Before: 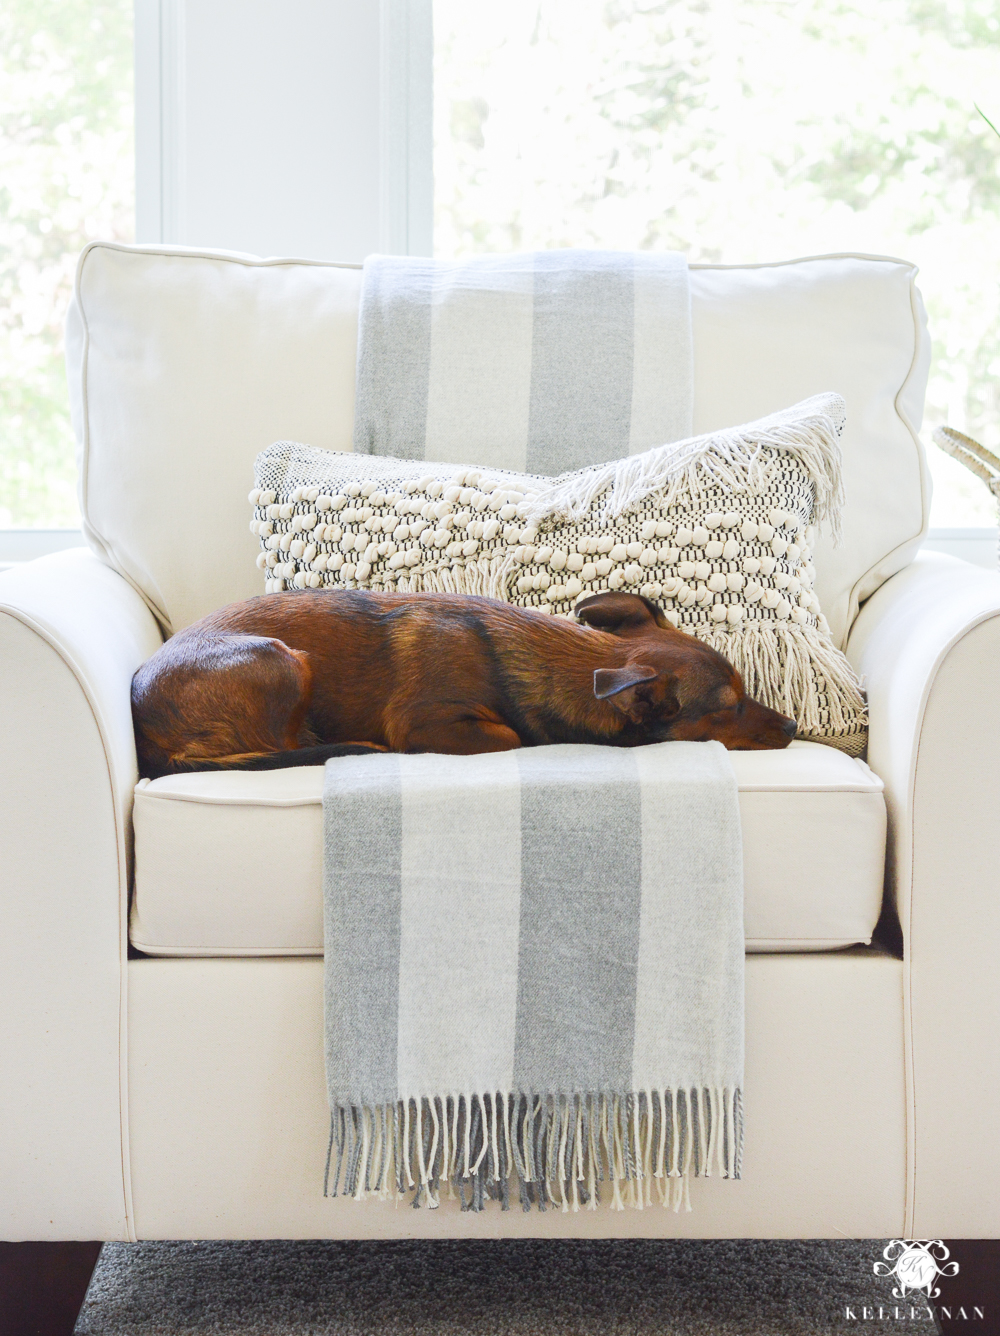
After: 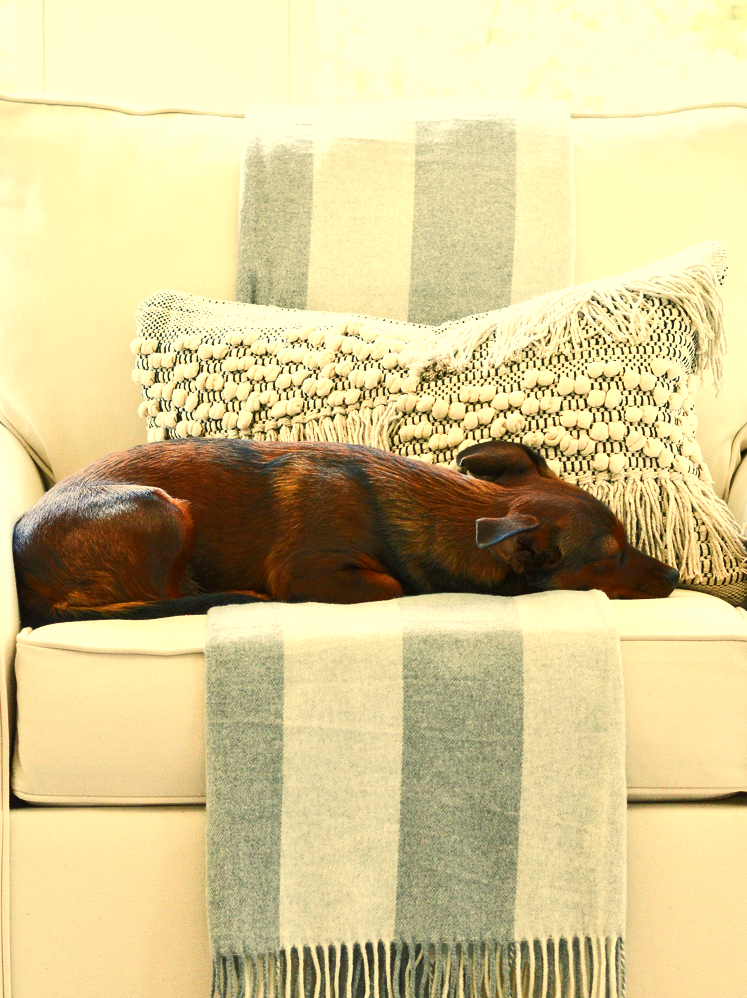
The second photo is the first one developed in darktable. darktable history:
shadows and highlights: shadows 75, highlights -25, soften with gaussian
color balance: mode lift, gamma, gain (sRGB), lift [1.014, 0.966, 0.918, 0.87], gamma [0.86, 0.734, 0.918, 0.976], gain [1.063, 1.13, 1.063, 0.86]
crop and rotate: left 11.831%, top 11.346%, right 13.429%, bottom 13.899%
rgb curve: curves: ch0 [(0, 0) (0.093, 0.159) (0.241, 0.265) (0.414, 0.42) (1, 1)], compensate middle gray true, preserve colors basic power
